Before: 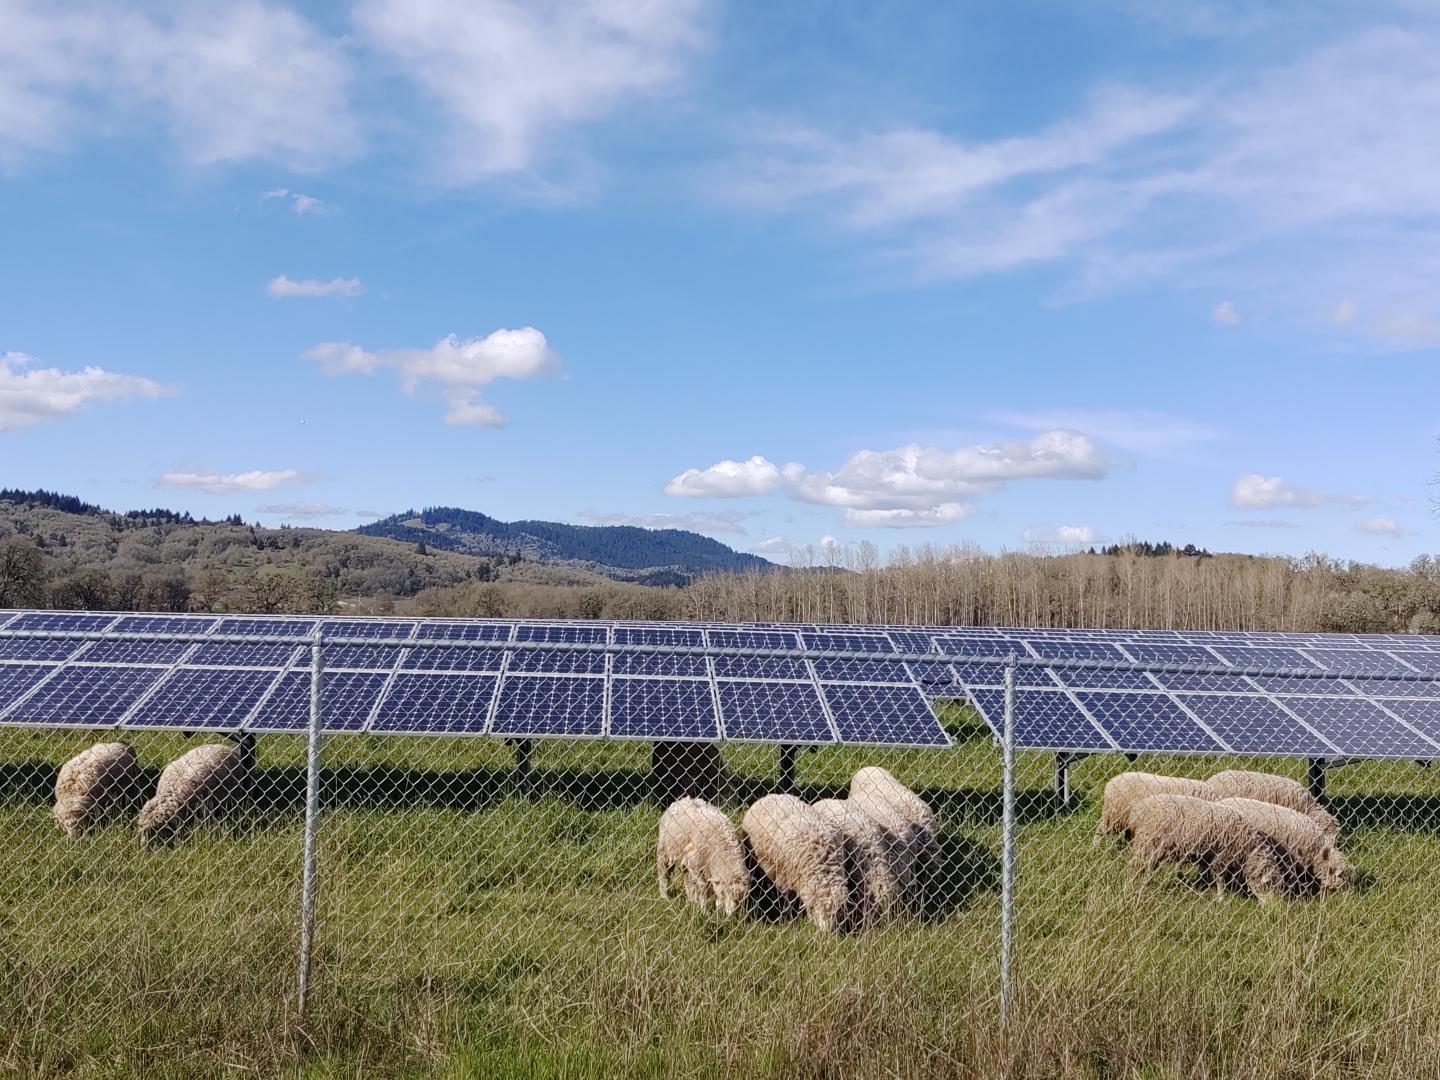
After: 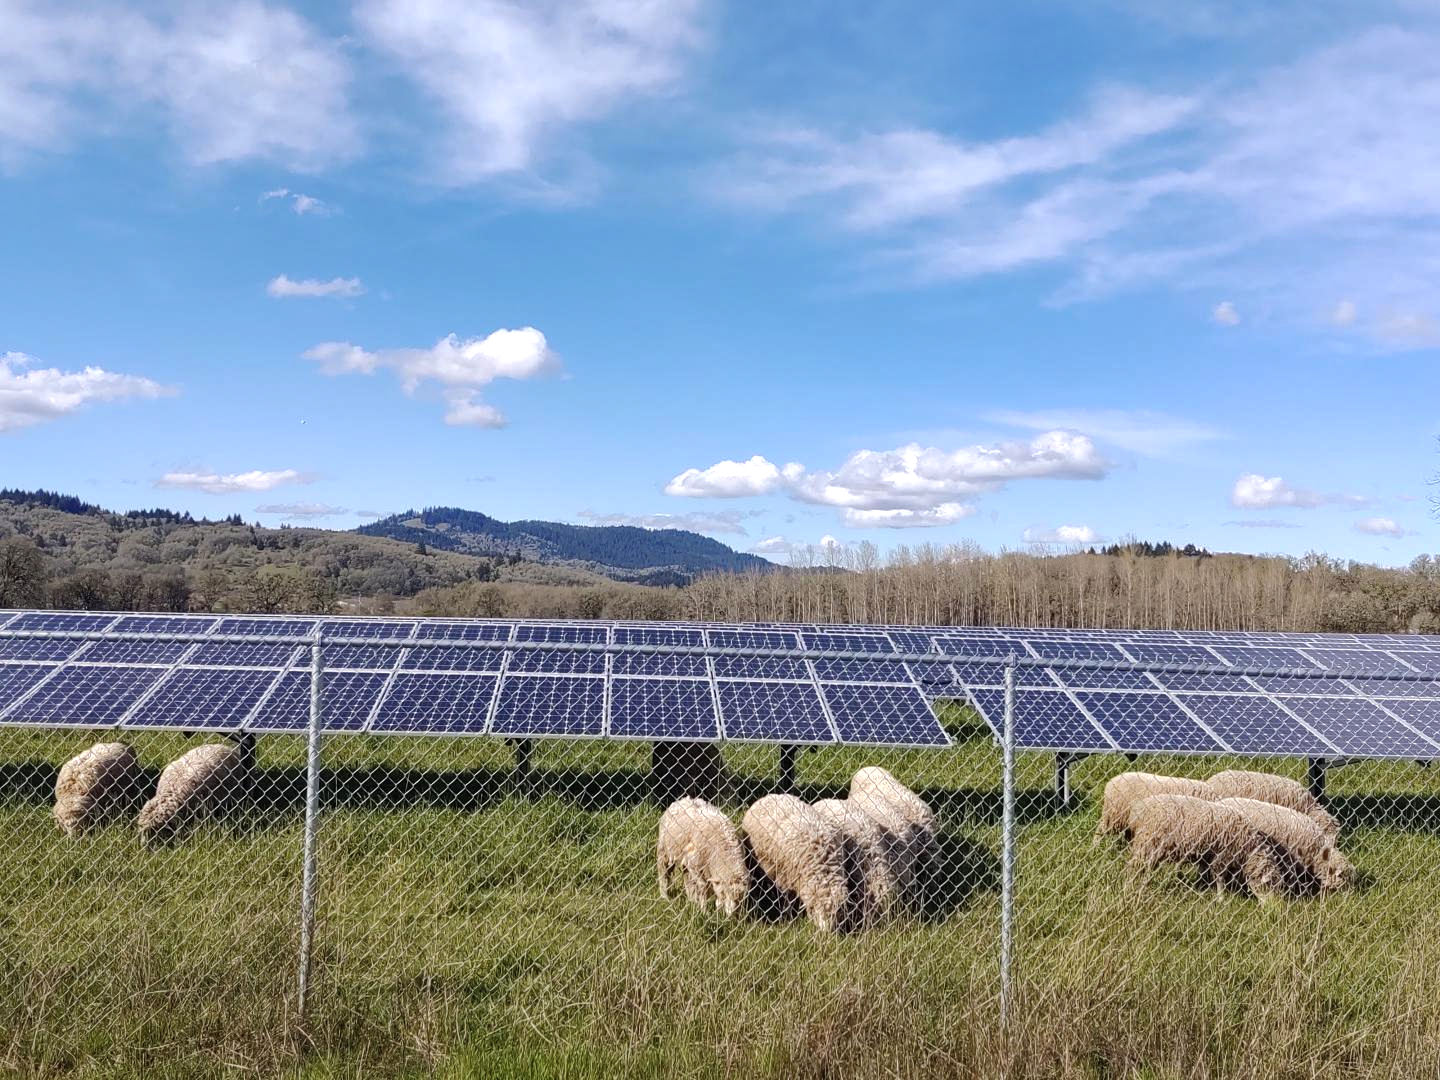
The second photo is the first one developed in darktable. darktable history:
shadows and highlights: on, module defaults
tone equalizer: -8 EV -0.447 EV, -7 EV -0.407 EV, -6 EV -0.297 EV, -5 EV -0.257 EV, -3 EV 0.225 EV, -2 EV 0.348 EV, -1 EV 0.401 EV, +0 EV 0.387 EV, edges refinement/feathering 500, mask exposure compensation -1.57 EV, preserve details no
